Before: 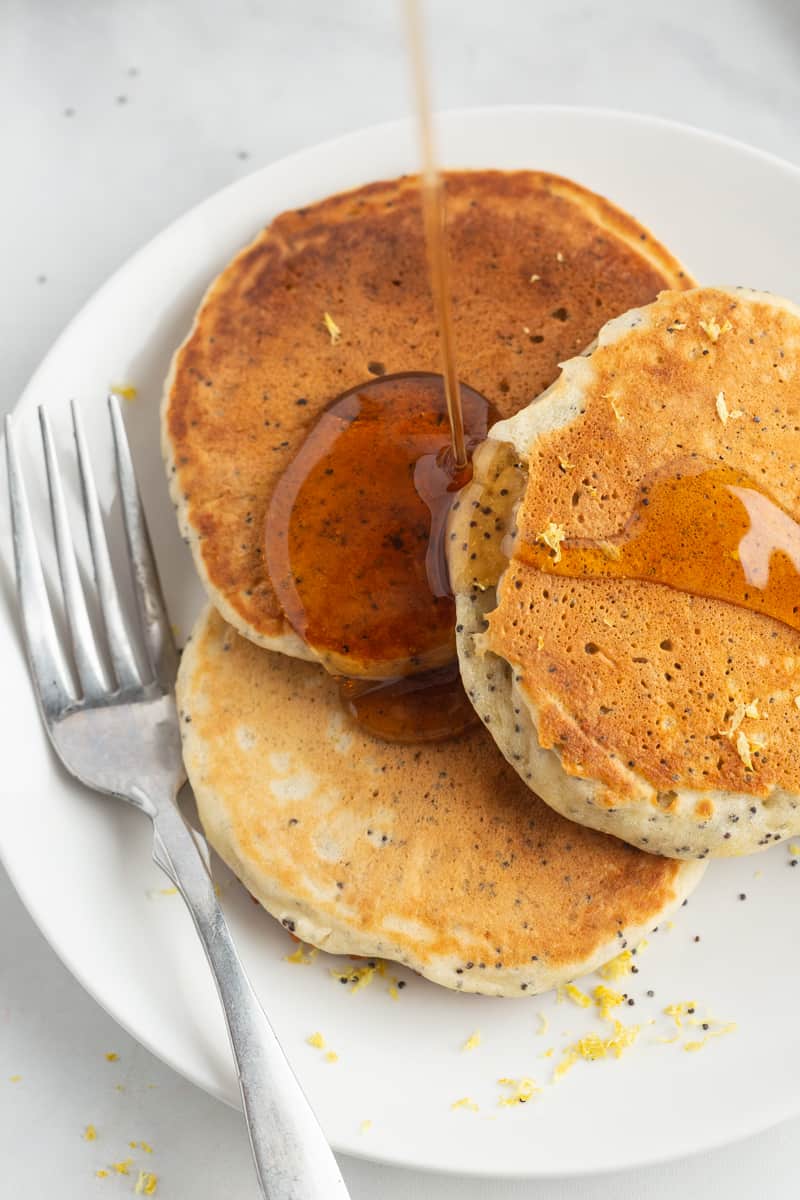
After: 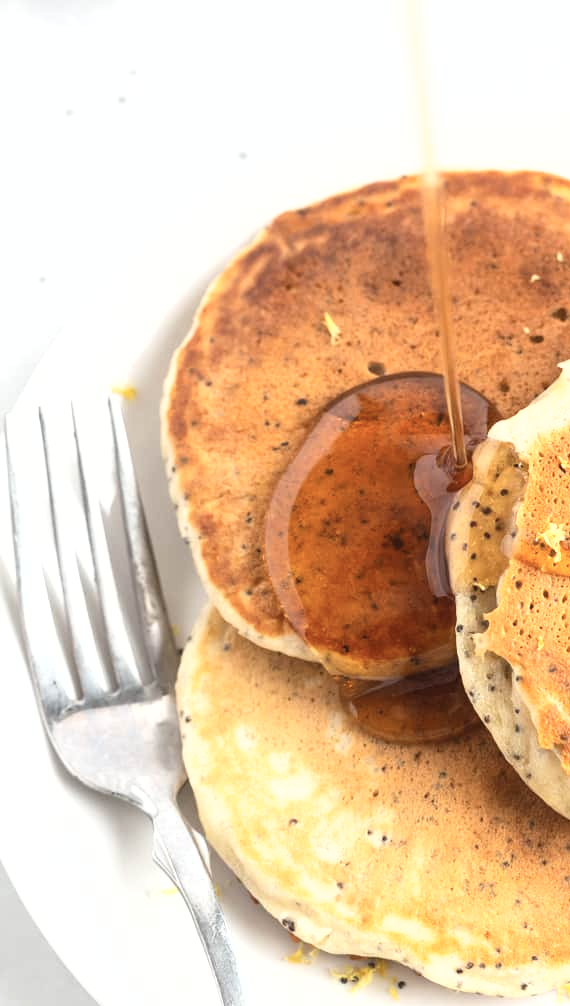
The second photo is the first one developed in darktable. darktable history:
contrast brightness saturation: contrast 0.154, brightness 0.043
crop: right 28.695%, bottom 16.142%
color correction: highlights b* -0.009, saturation 0.827
shadows and highlights: shadows 25.34, highlights -26.12
exposure: black level correction 0, exposure 0.696 EV, compensate highlight preservation false
